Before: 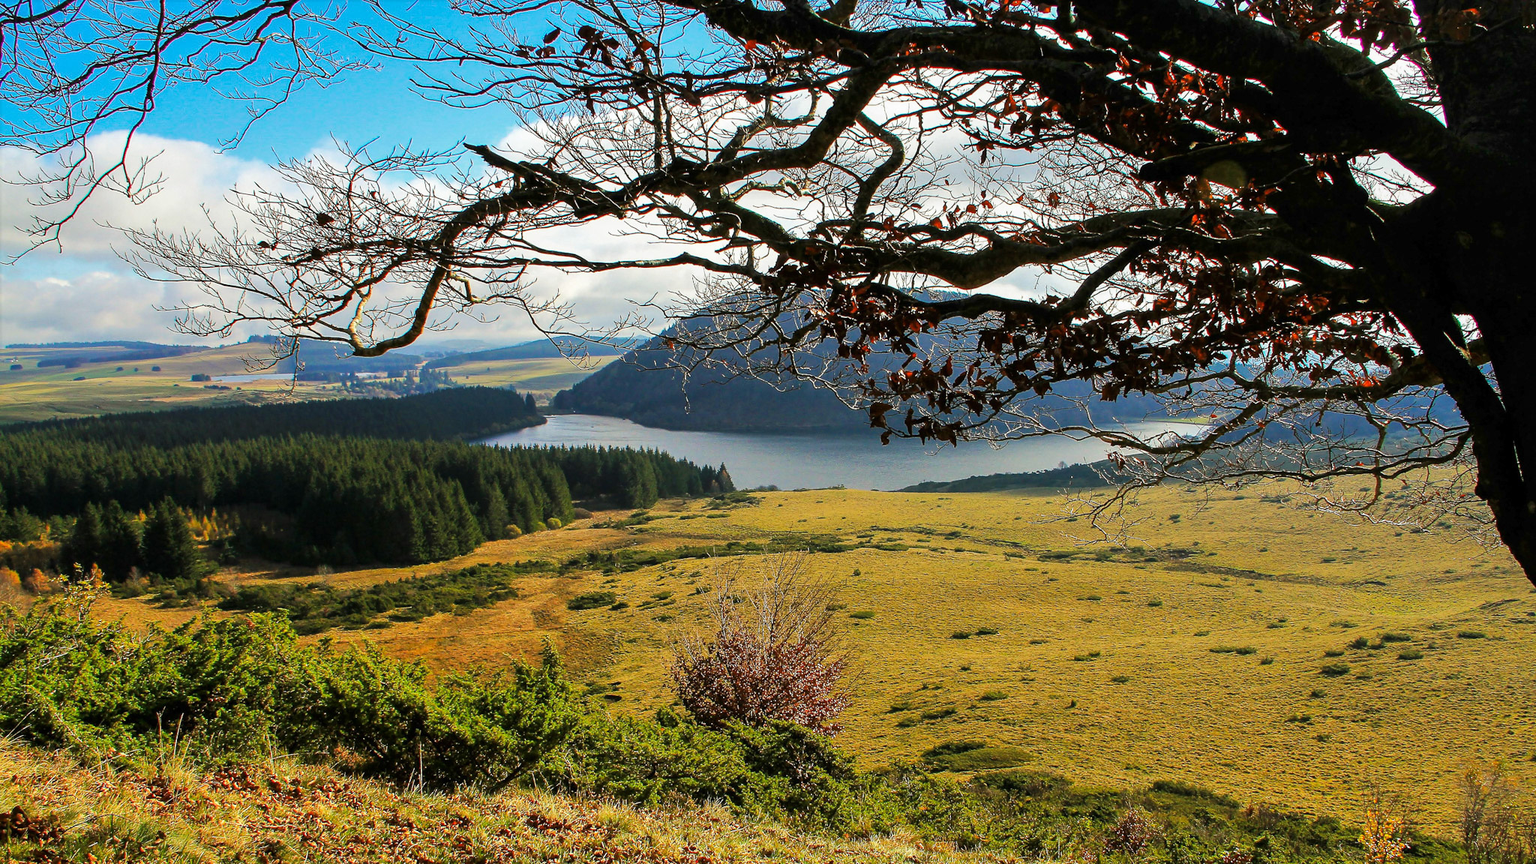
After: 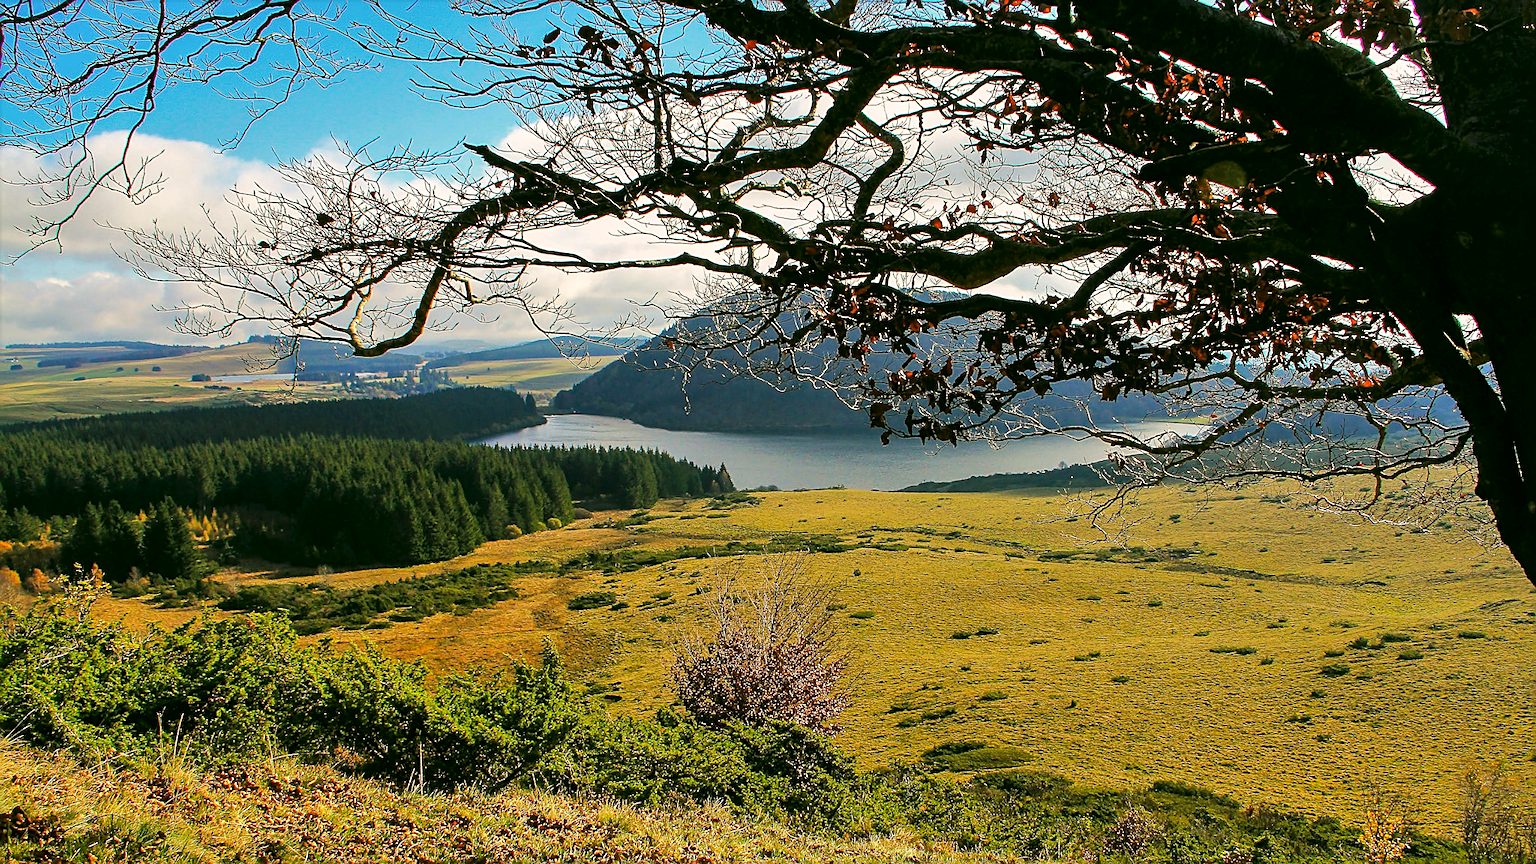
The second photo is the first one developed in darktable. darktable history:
sharpen: on, module defaults
shadows and highlights: shadows 37.27, highlights -28.18, soften with gaussian
color correction: highlights a* 4.02, highlights b* 4.98, shadows a* -7.55, shadows b* 4.98
